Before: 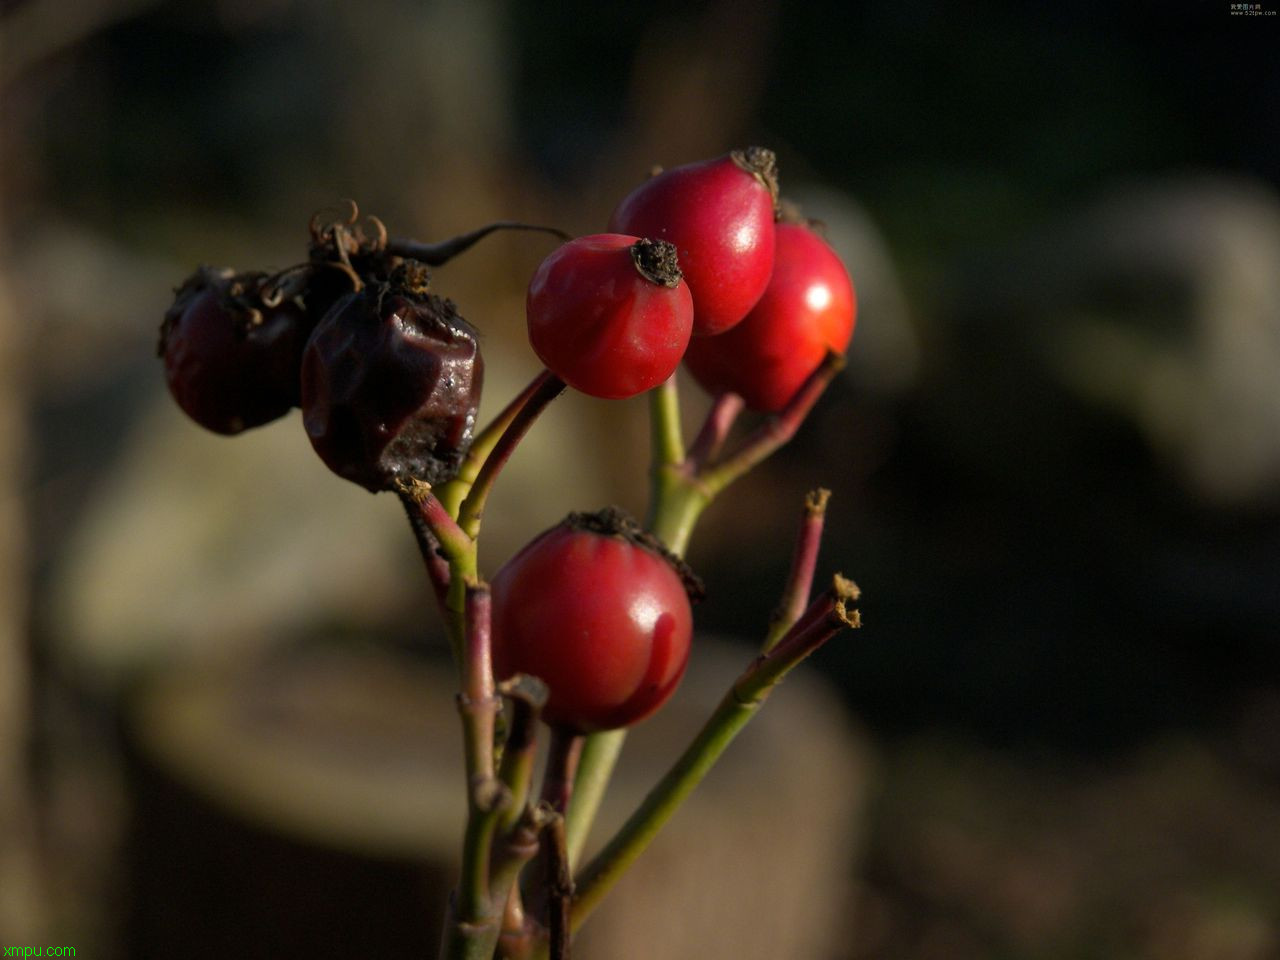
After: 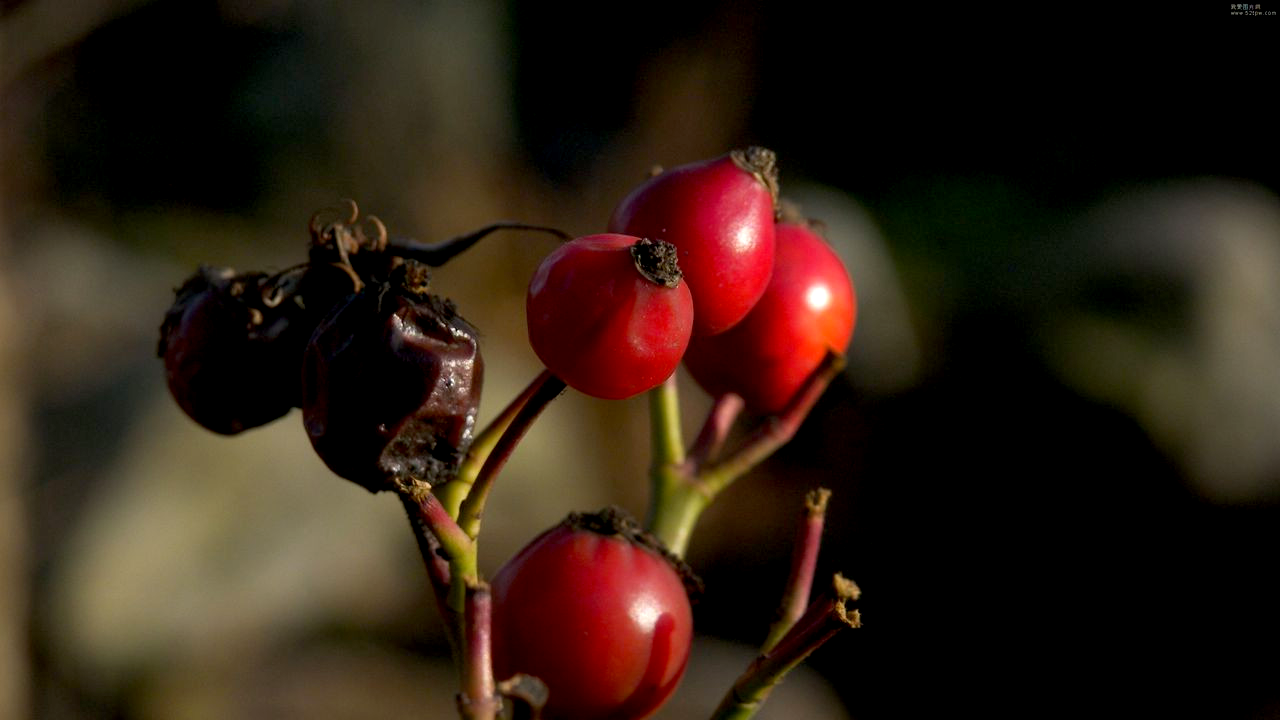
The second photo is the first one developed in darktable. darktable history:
exposure: black level correction 0.007, exposure 0.159 EV, compensate highlight preservation false
crop: bottom 24.988%
